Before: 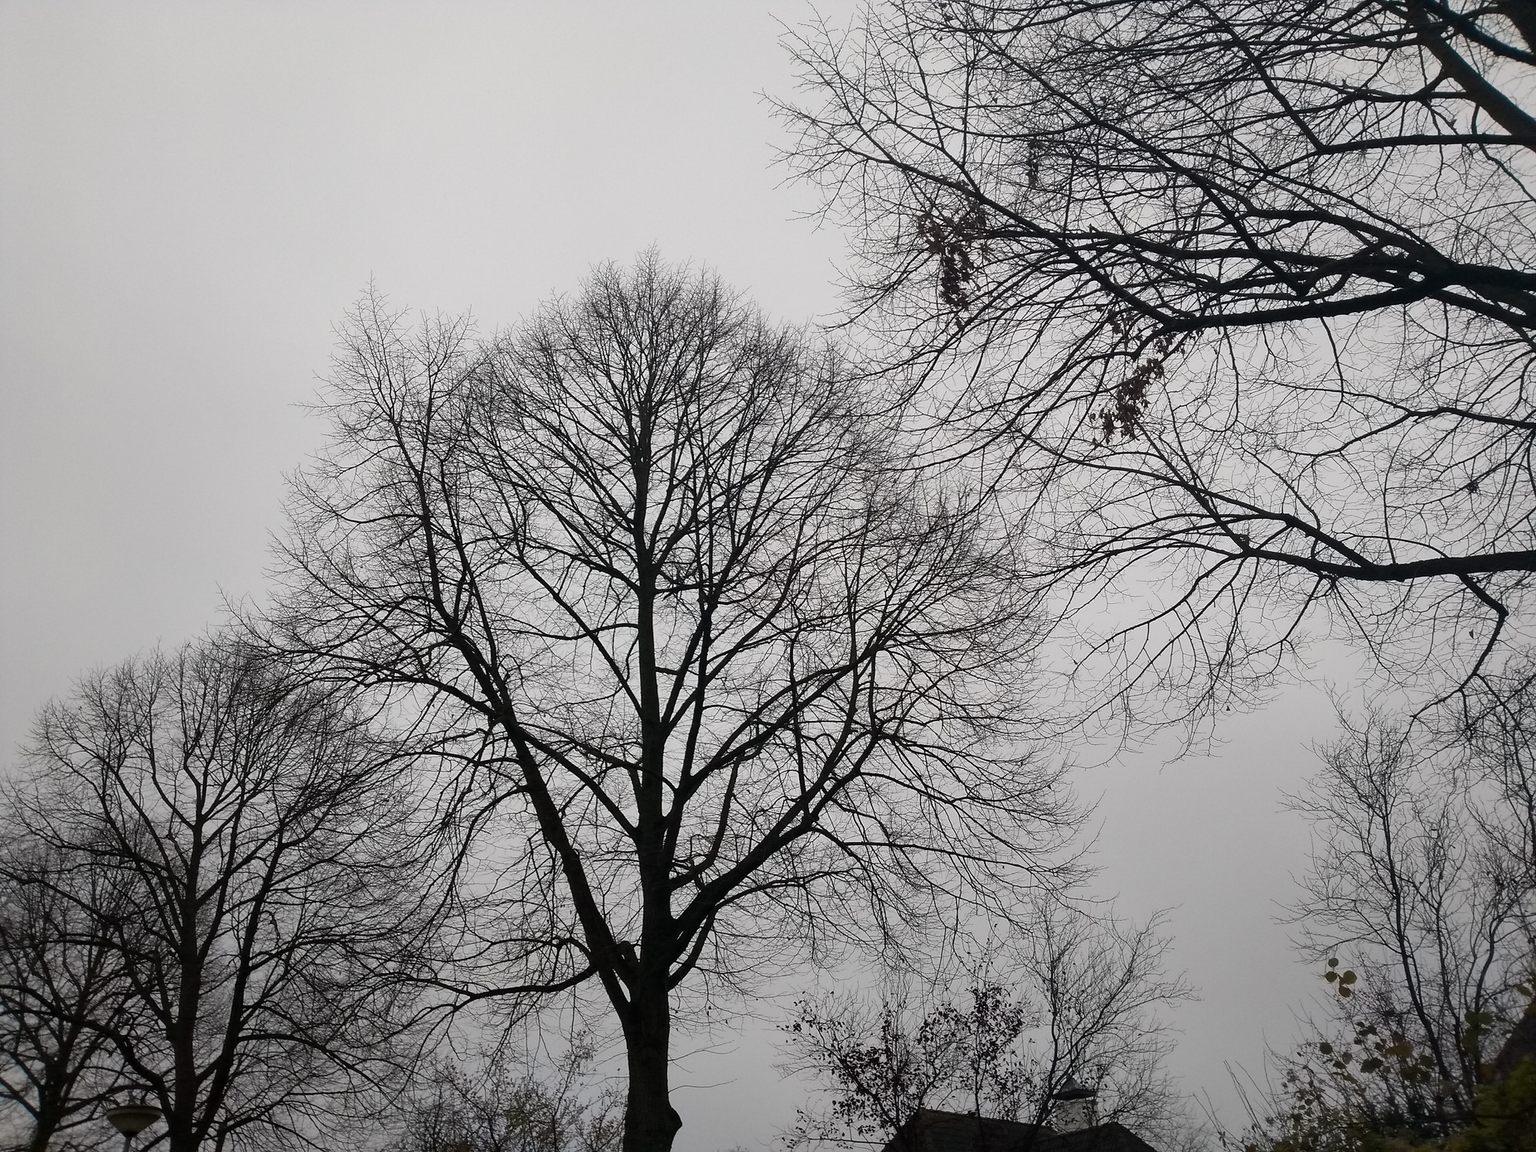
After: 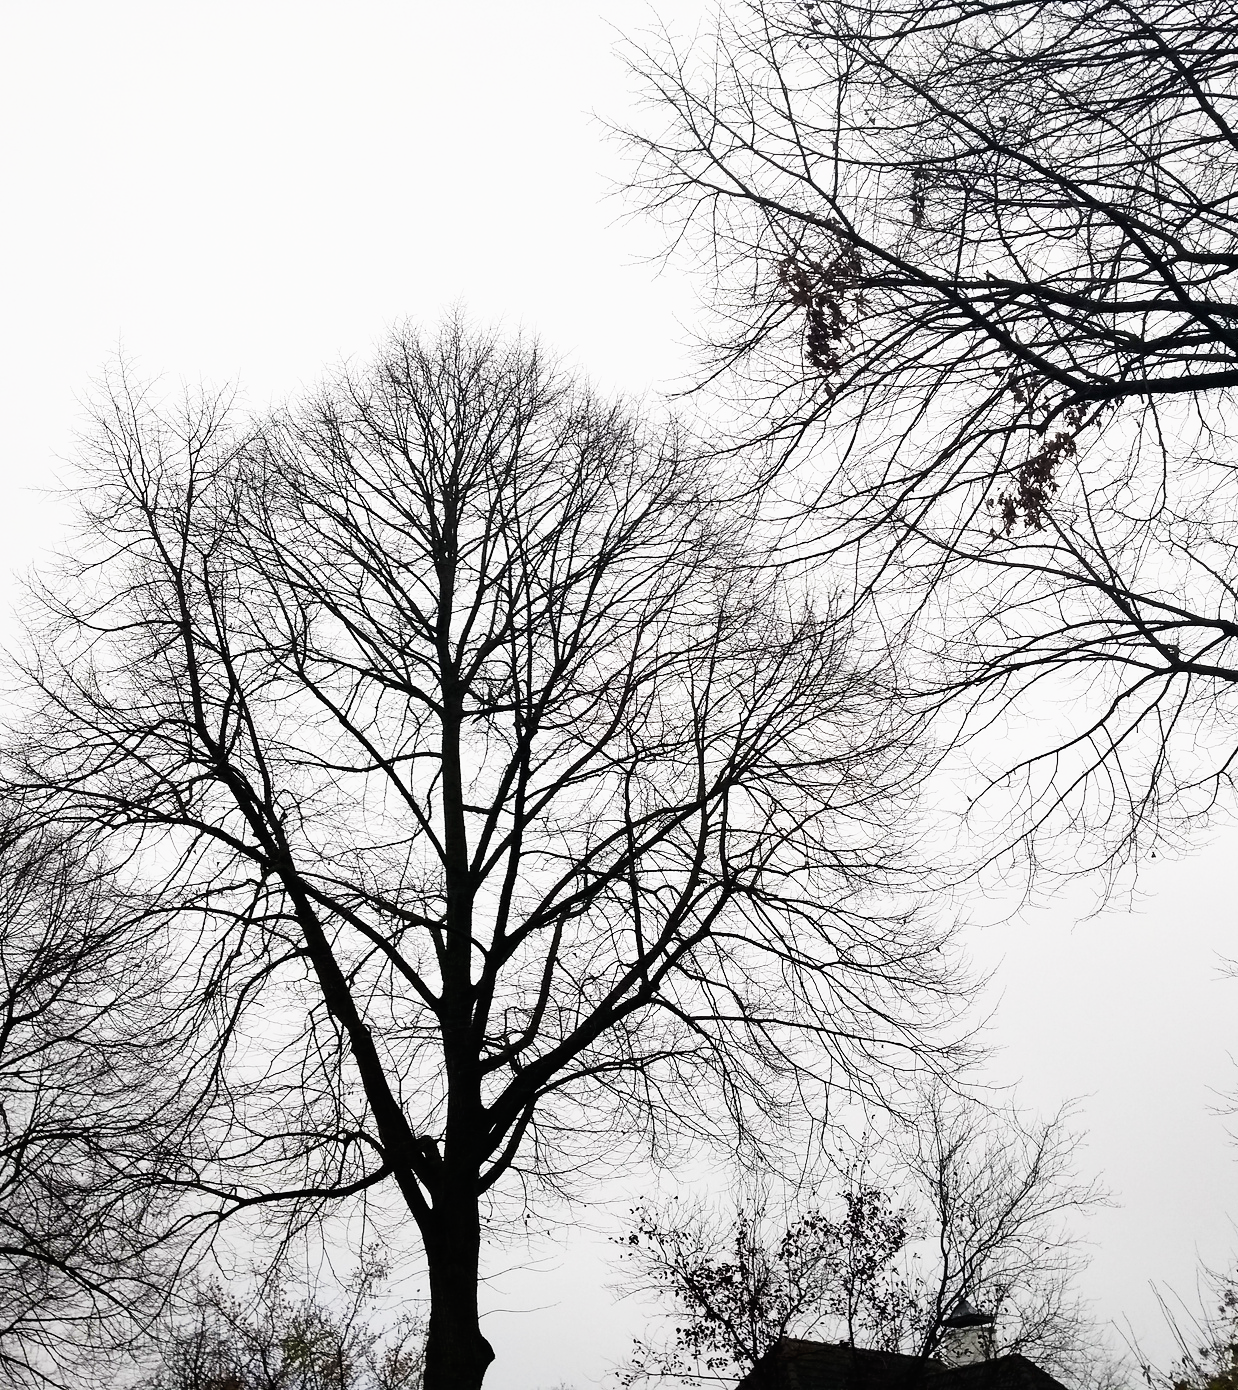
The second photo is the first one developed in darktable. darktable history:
crop and rotate: left 17.732%, right 15.423%
tone equalizer: on, module defaults
base curve: curves: ch0 [(0, 0) (0.007, 0.004) (0.027, 0.03) (0.046, 0.07) (0.207, 0.54) (0.442, 0.872) (0.673, 0.972) (1, 1)], preserve colors none
